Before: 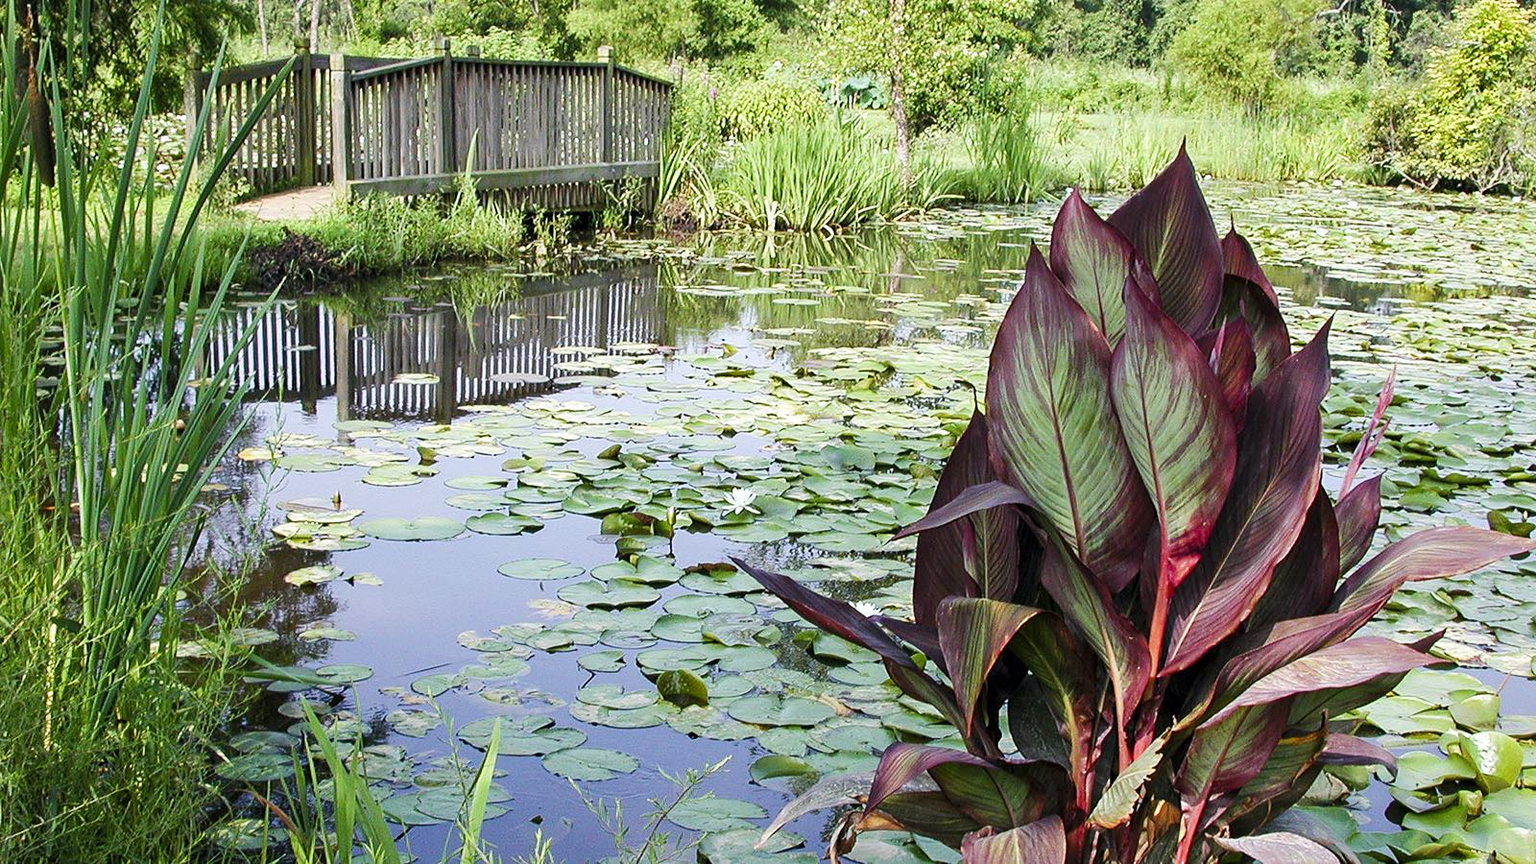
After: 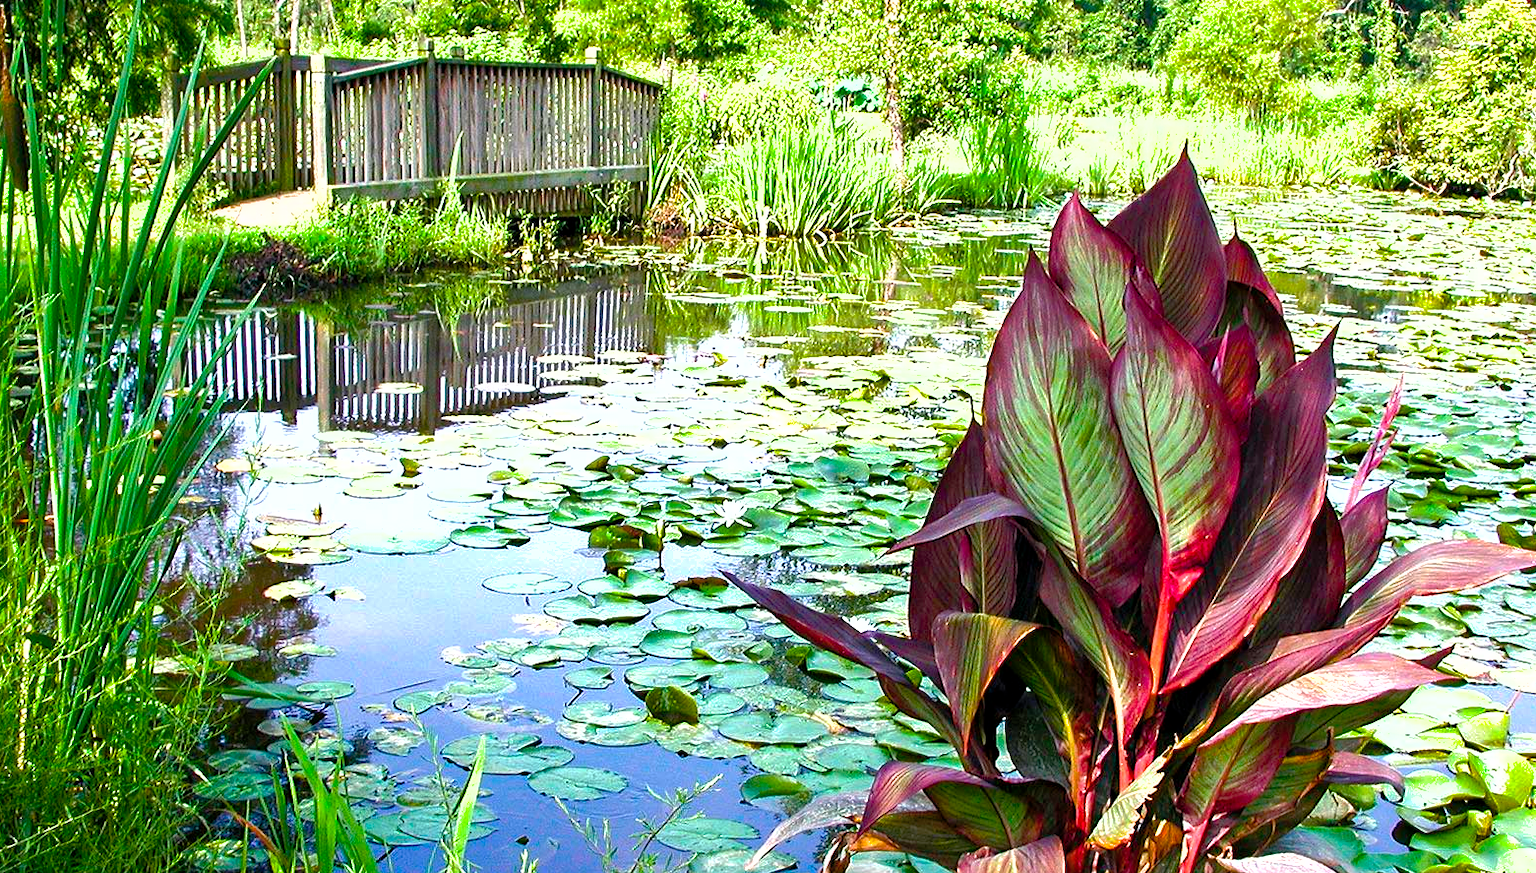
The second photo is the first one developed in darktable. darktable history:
shadows and highlights: on, module defaults
color balance rgb: linear chroma grading › global chroma 16.62%, perceptual saturation grading › highlights -8.63%, perceptual saturation grading › mid-tones 18.66%, perceptual saturation grading › shadows 28.49%, perceptual brilliance grading › highlights 14.22%, perceptual brilliance grading › shadows -18.96%, global vibrance 27.71%
sharpen: radius 2.883, amount 0.868, threshold 47.523
crop and rotate: left 1.774%, right 0.633%, bottom 1.28%
exposure: exposure 0.3 EV, compensate highlight preservation false
rotate and perspective: automatic cropping original format, crop left 0, crop top 0
